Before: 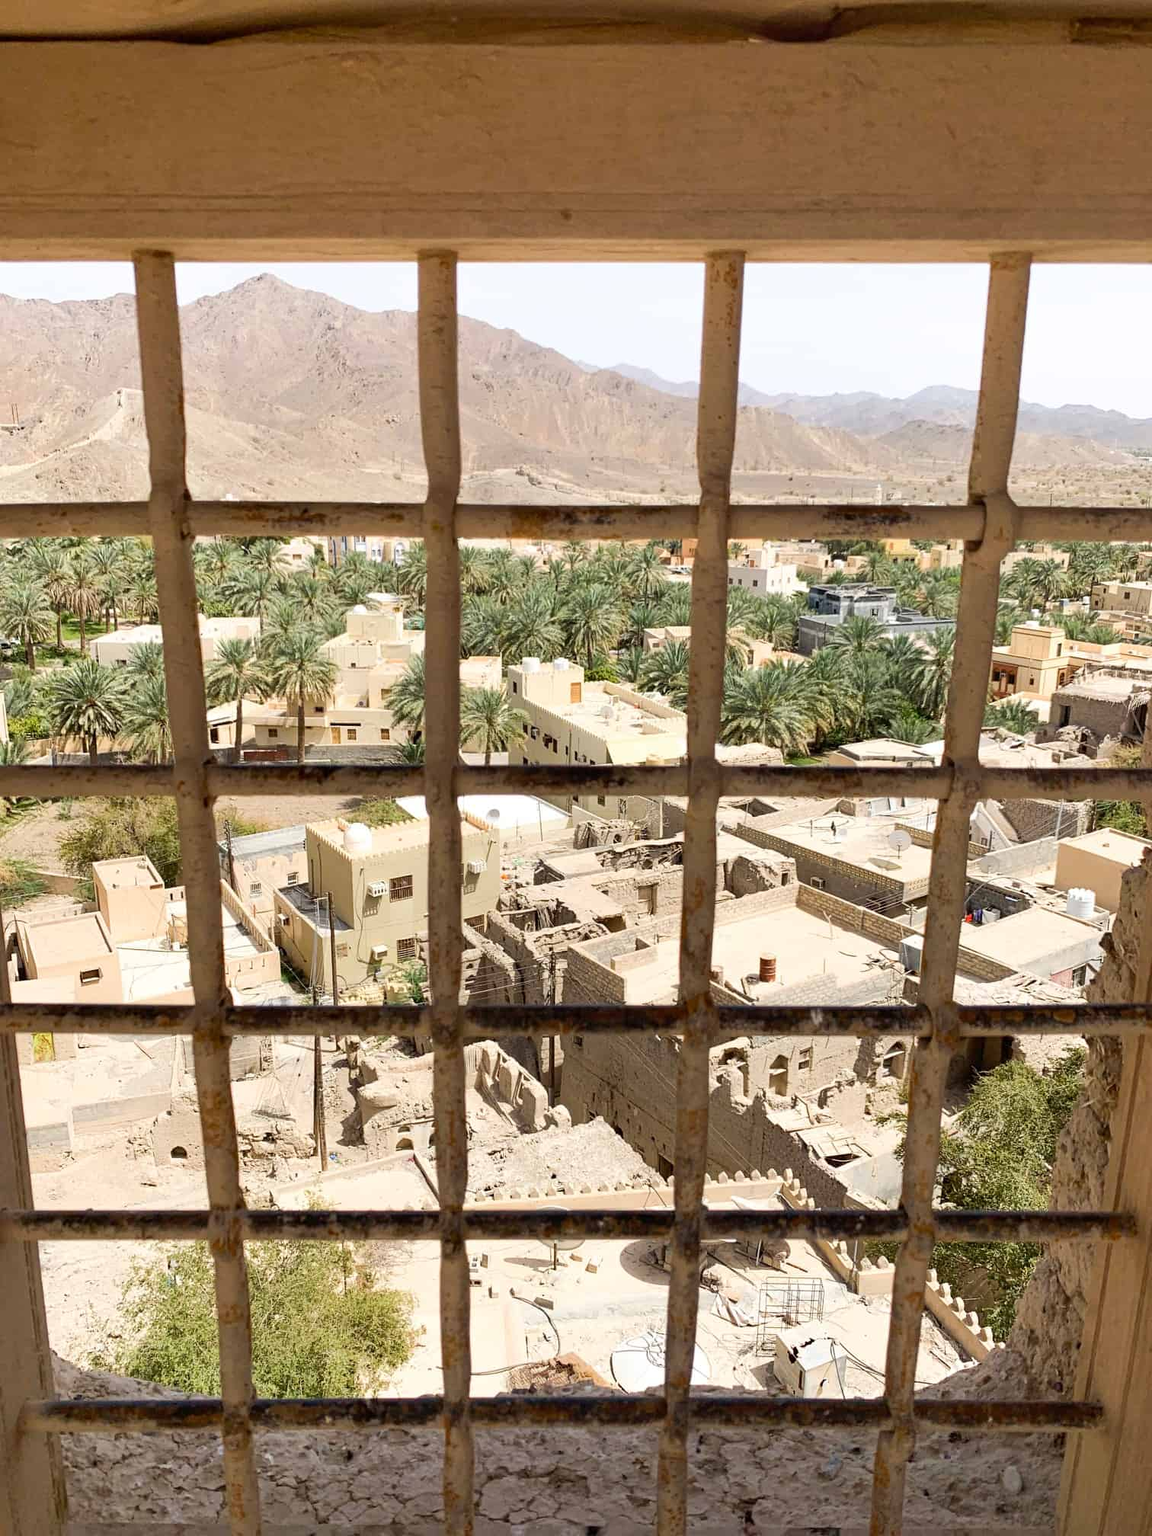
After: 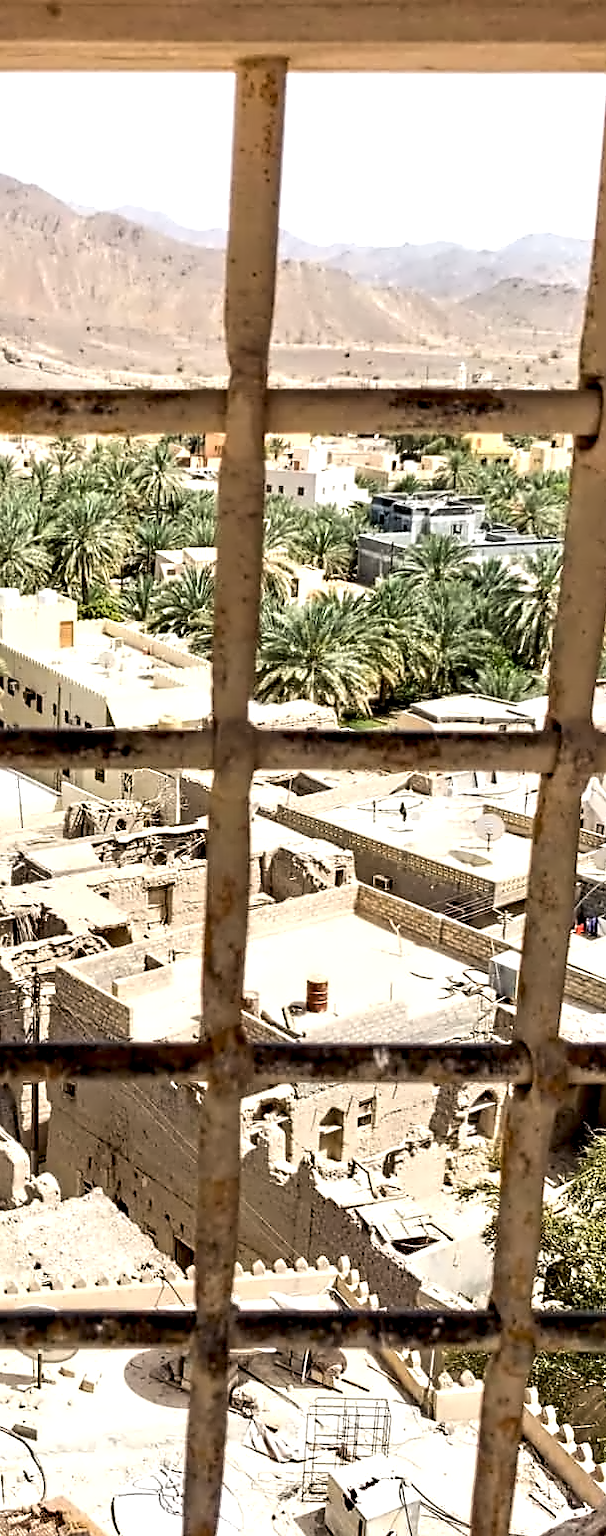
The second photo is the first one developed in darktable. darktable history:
exposure: black level correction 0.001, exposure 0.299 EV, compensate highlight preservation false
crop: left 45.573%, top 13.531%, right 14.108%, bottom 9.904%
contrast equalizer: y [[0.5, 0.542, 0.583, 0.625, 0.667, 0.708], [0.5 ×6], [0.5 ×6], [0, 0.033, 0.067, 0.1, 0.133, 0.167], [0, 0.05, 0.1, 0.15, 0.2, 0.25]]
